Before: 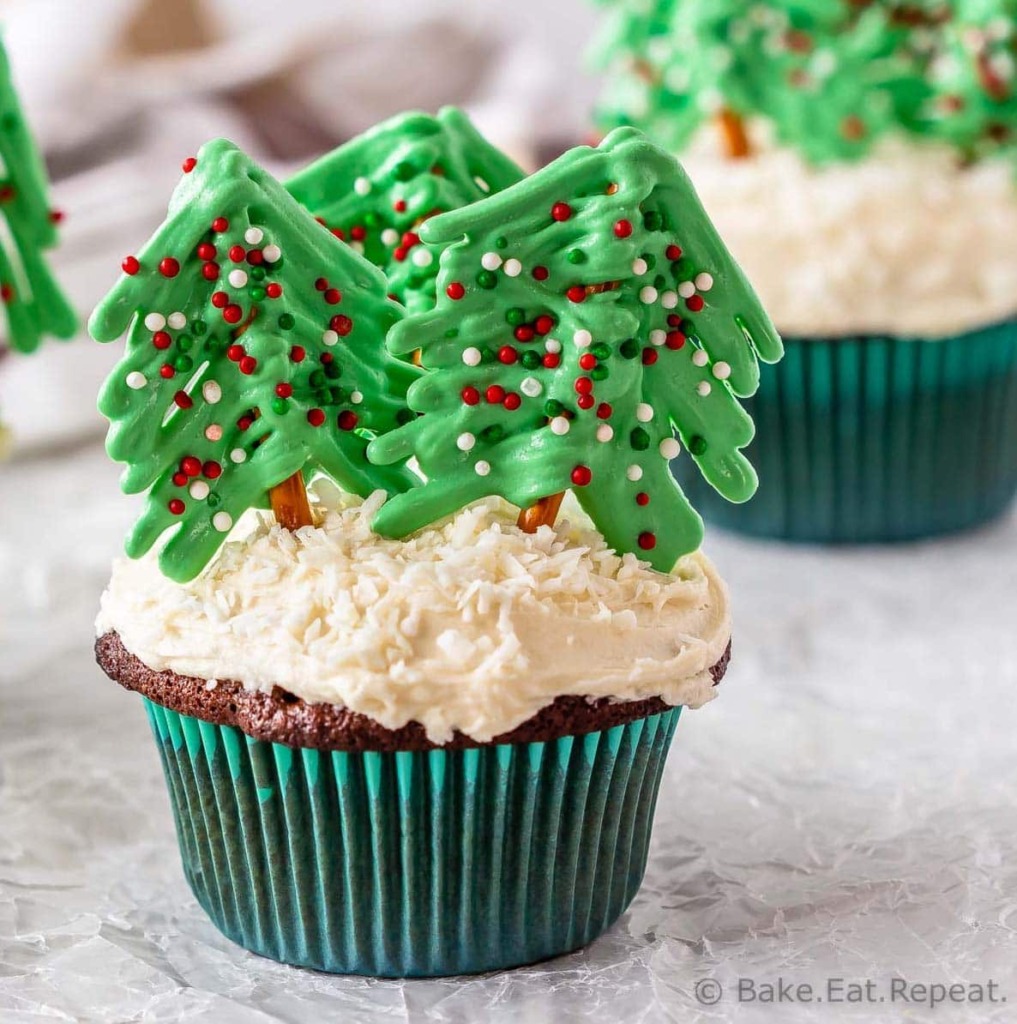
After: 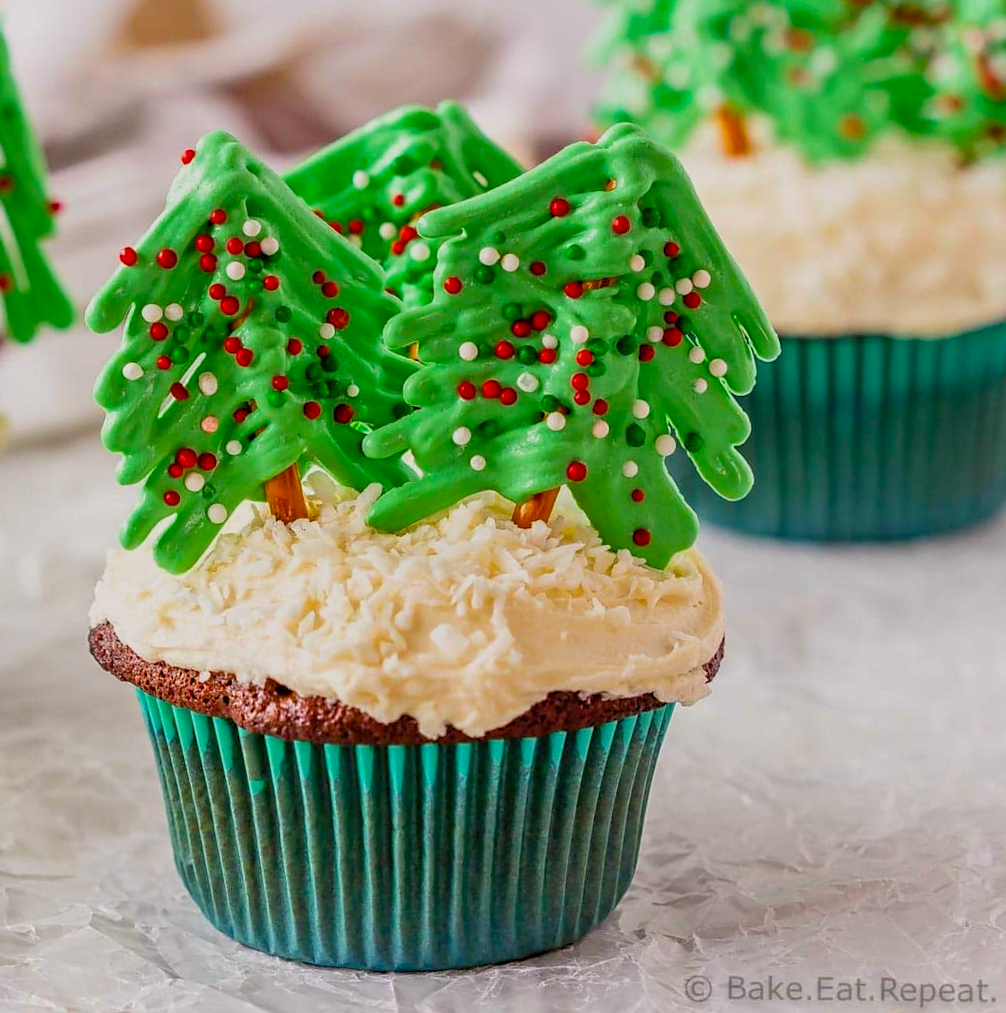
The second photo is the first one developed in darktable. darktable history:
crop and rotate: angle -0.617°
color balance rgb: shadows lift › chroma 1.042%, shadows lift › hue 214.71°, power › chroma 0.67%, power › hue 60°, highlights gain › luminance 1.039%, highlights gain › chroma 0.404%, highlights gain › hue 43.79°, perceptual saturation grading › global saturation 31.23%, contrast -19.597%
contrast equalizer: octaves 7, y [[0.5, 0.502, 0.506, 0.511, 0.52, 0.537], [0.5 ×6], [0.505, 0.509, 0.518, 0.534, 0.553, 0.561], [0 ×6], [0 ×6]]
sharpen: radius 1.444, amount 0.396, threshold 1.393
